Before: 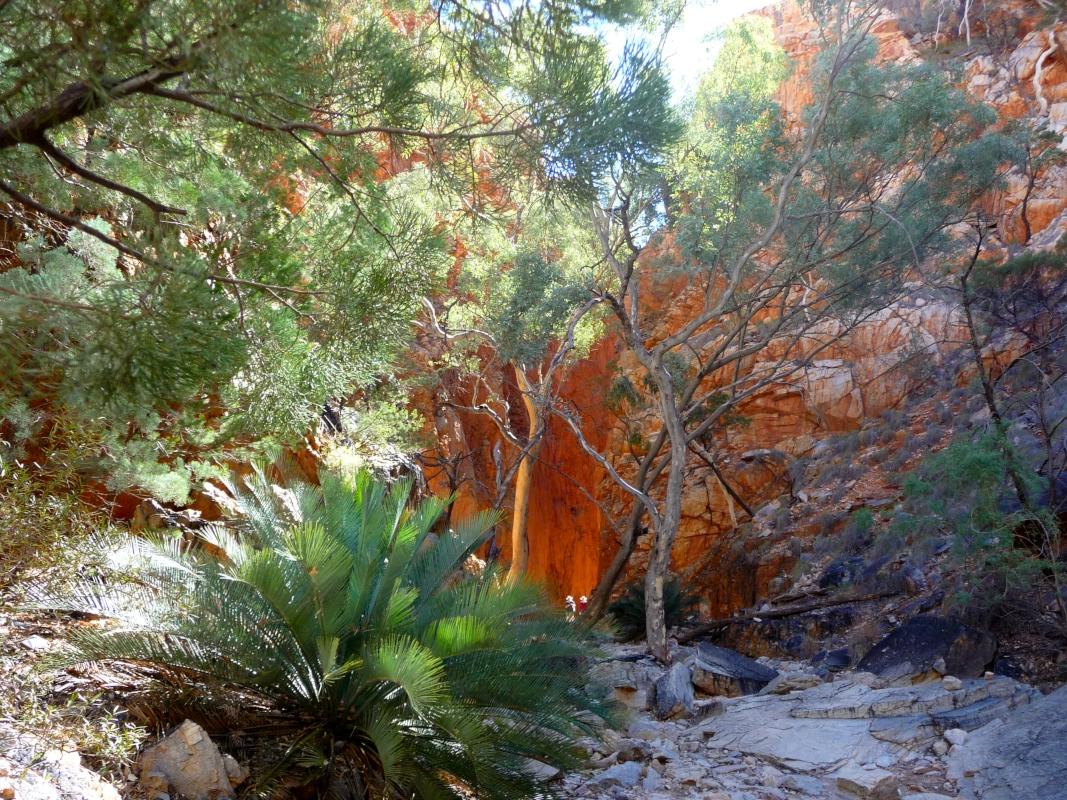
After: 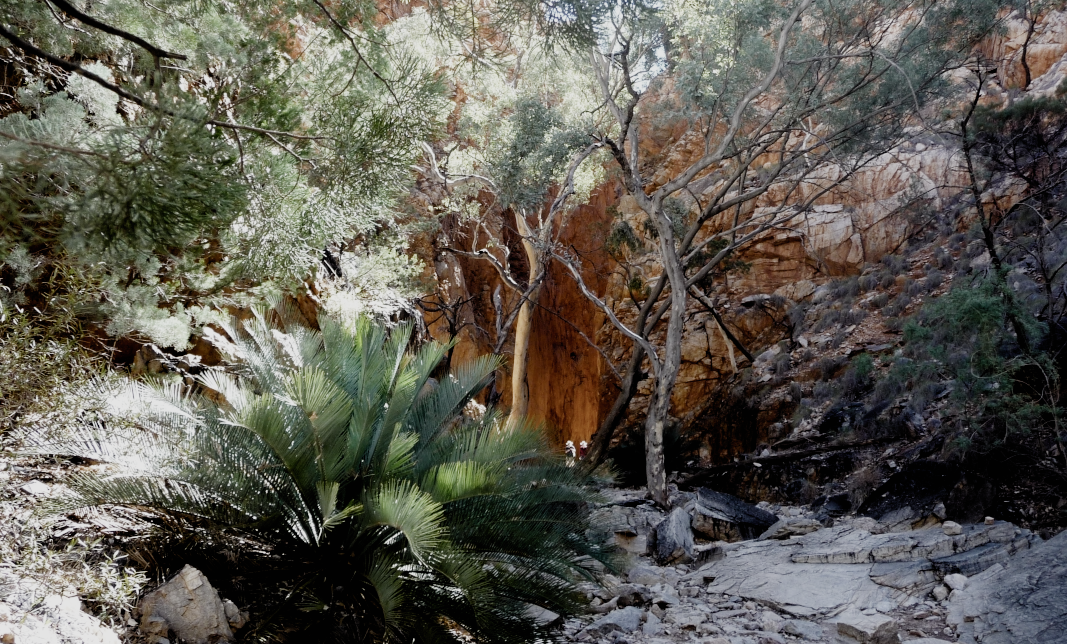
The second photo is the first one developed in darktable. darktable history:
crop and rotate: top 19.424%
filmic rgb: black relative exposure -5.1 EV, white relative exposure 3.96 EV, hardness 2.9, contrast 1.299, highlights saturation mix -30.23%, preserve chrominance no, color science v5 (2021)
